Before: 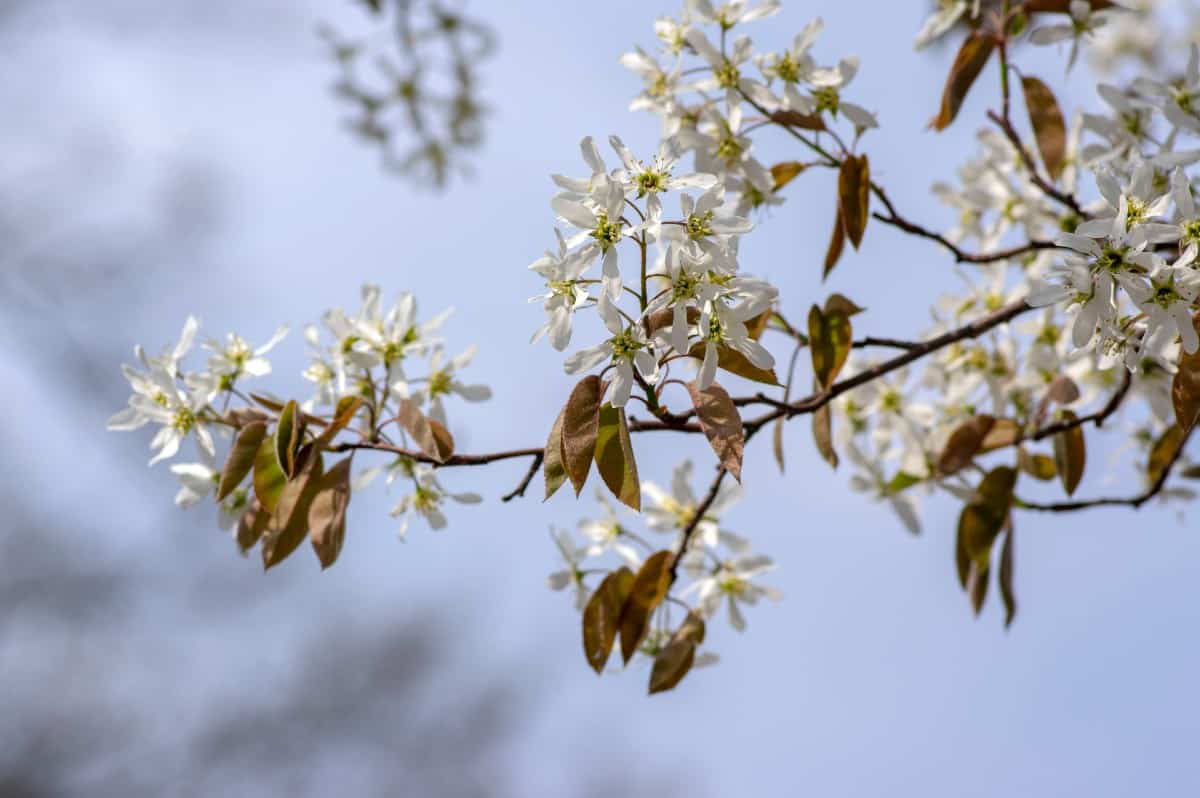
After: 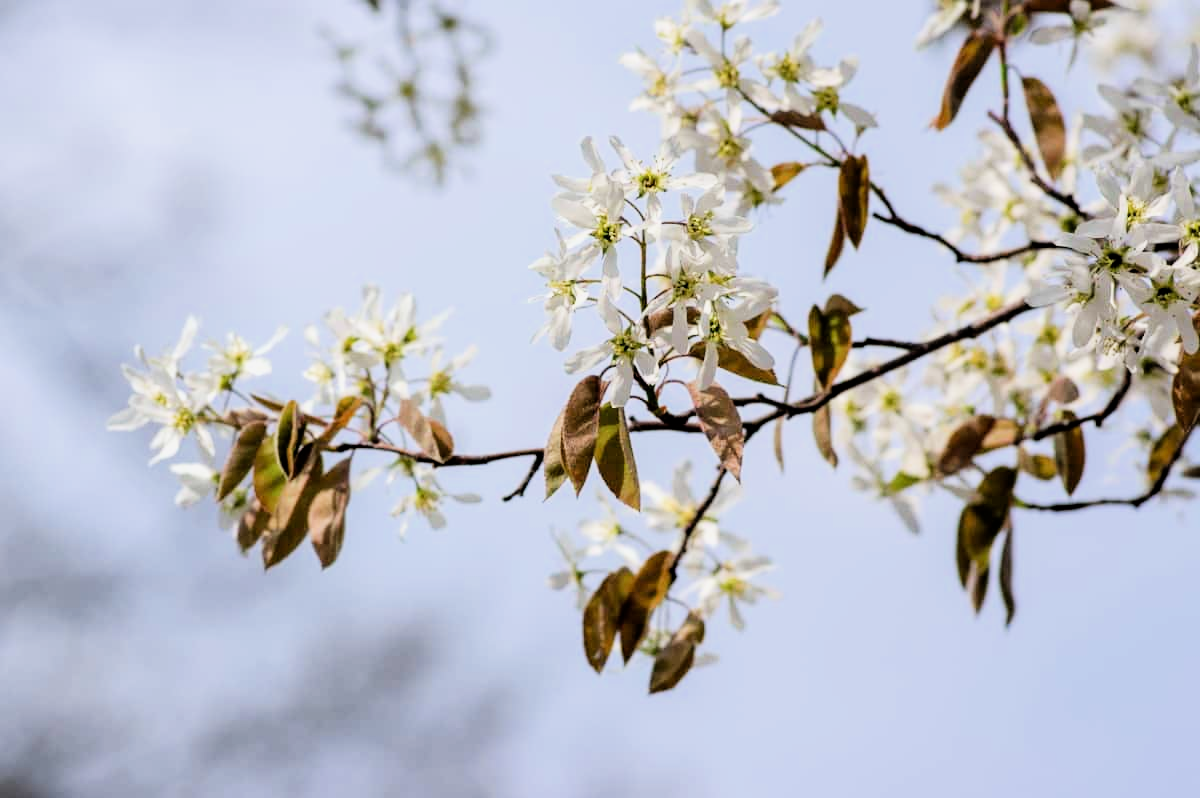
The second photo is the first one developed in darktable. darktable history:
filmic rgb: black relative exposure -5 EV, hardness 2.88, contrast 1.3
exposure: exposure 0.648 EV, compensate highlight preservation false
